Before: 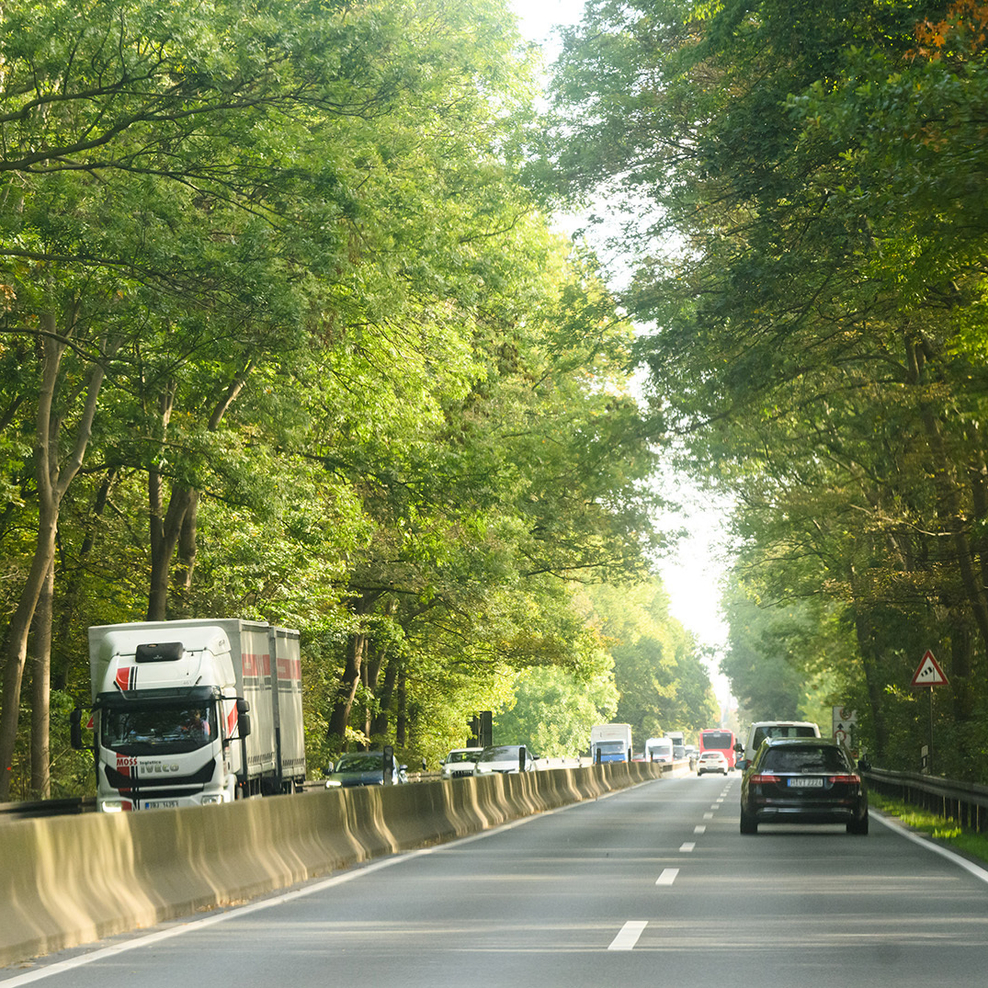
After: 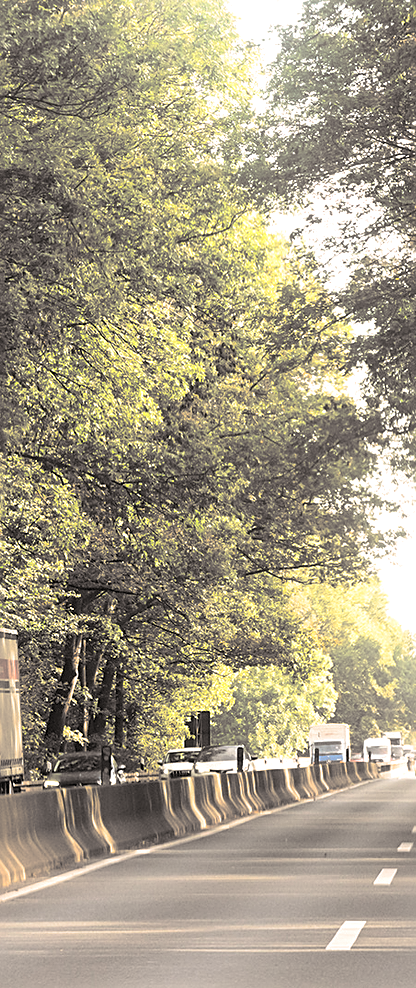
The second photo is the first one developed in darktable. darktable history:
white balance: red 1.127, blue 0.943
exposure: black level correction 0.007, exposure 0.159 EV, compensate highlight preservation false
crop: left 28.583%, right 29.231%
sharpen: on, module defaults
split-toning: shadows › hue 26°, shadows › saturation 0.09, highlights › hue 40°, highlights › saturation 0.18, balance -63, compress 0%
